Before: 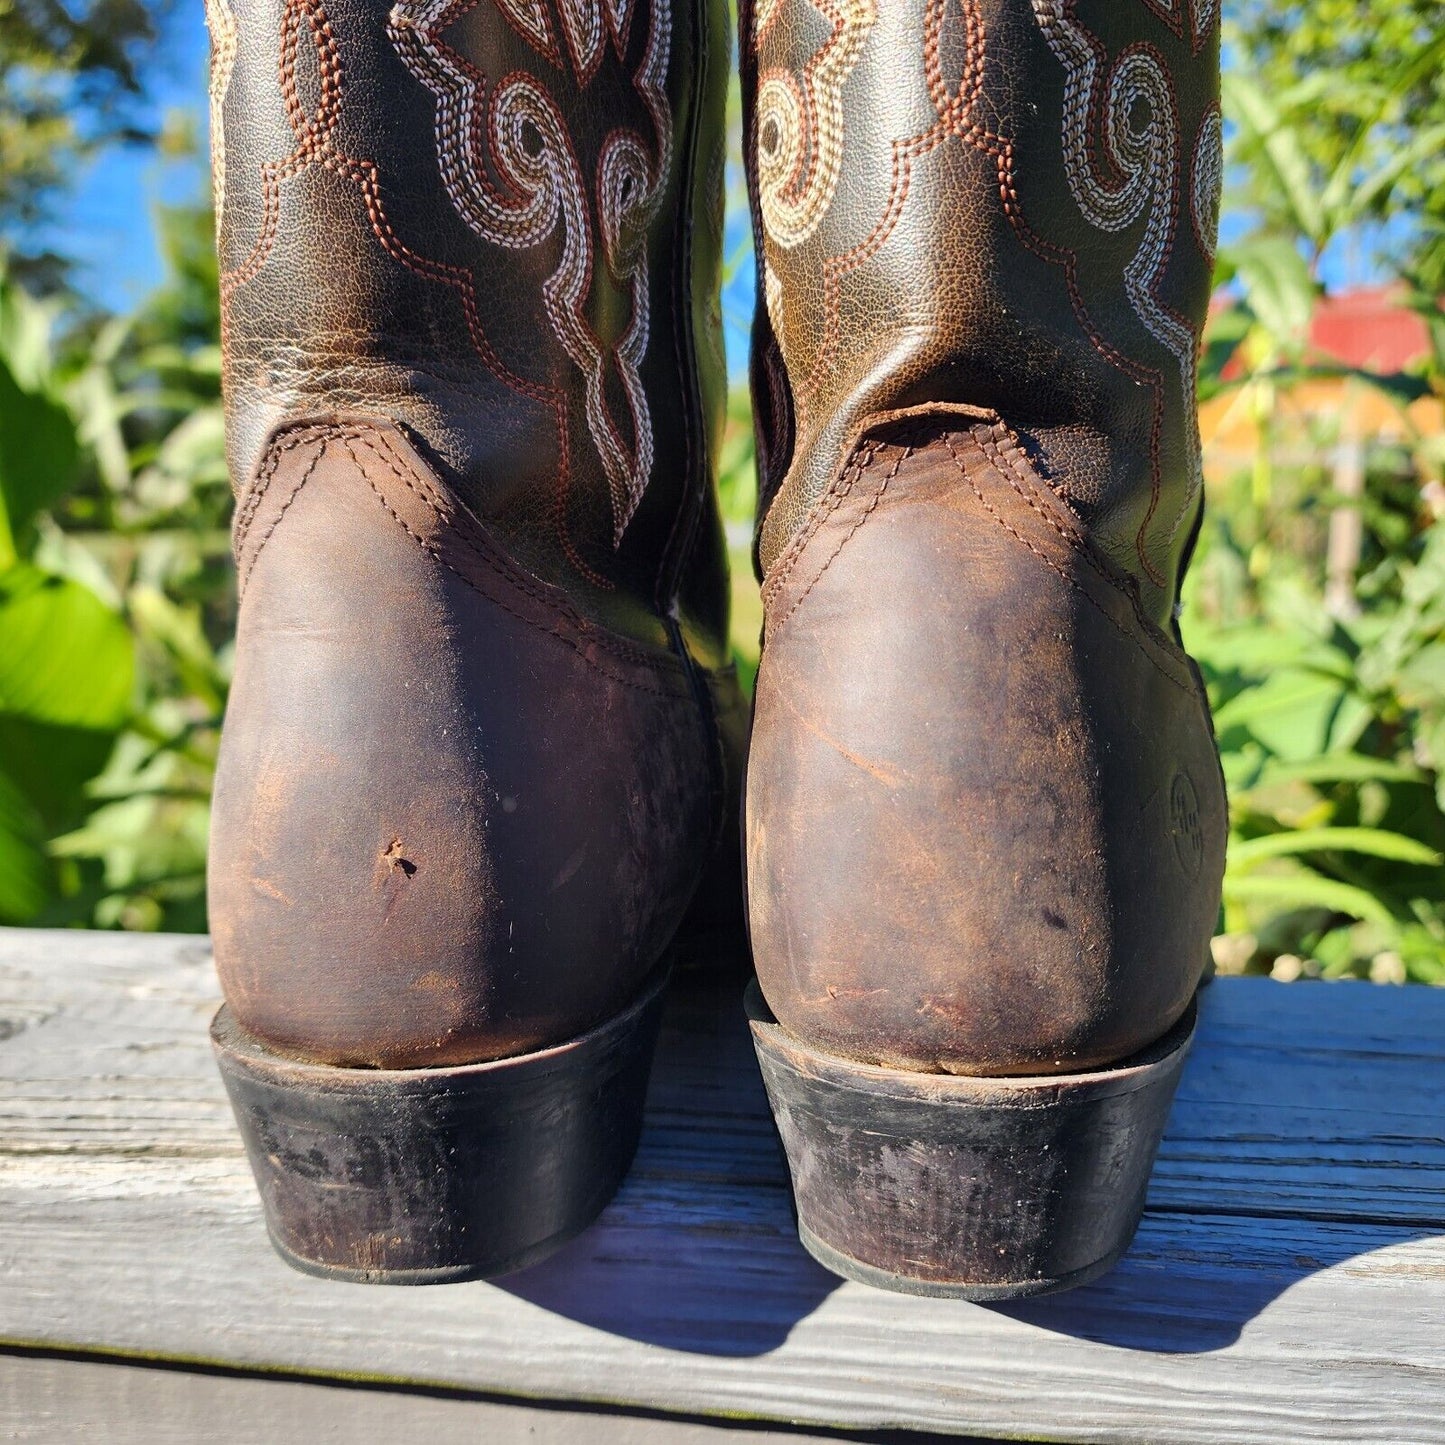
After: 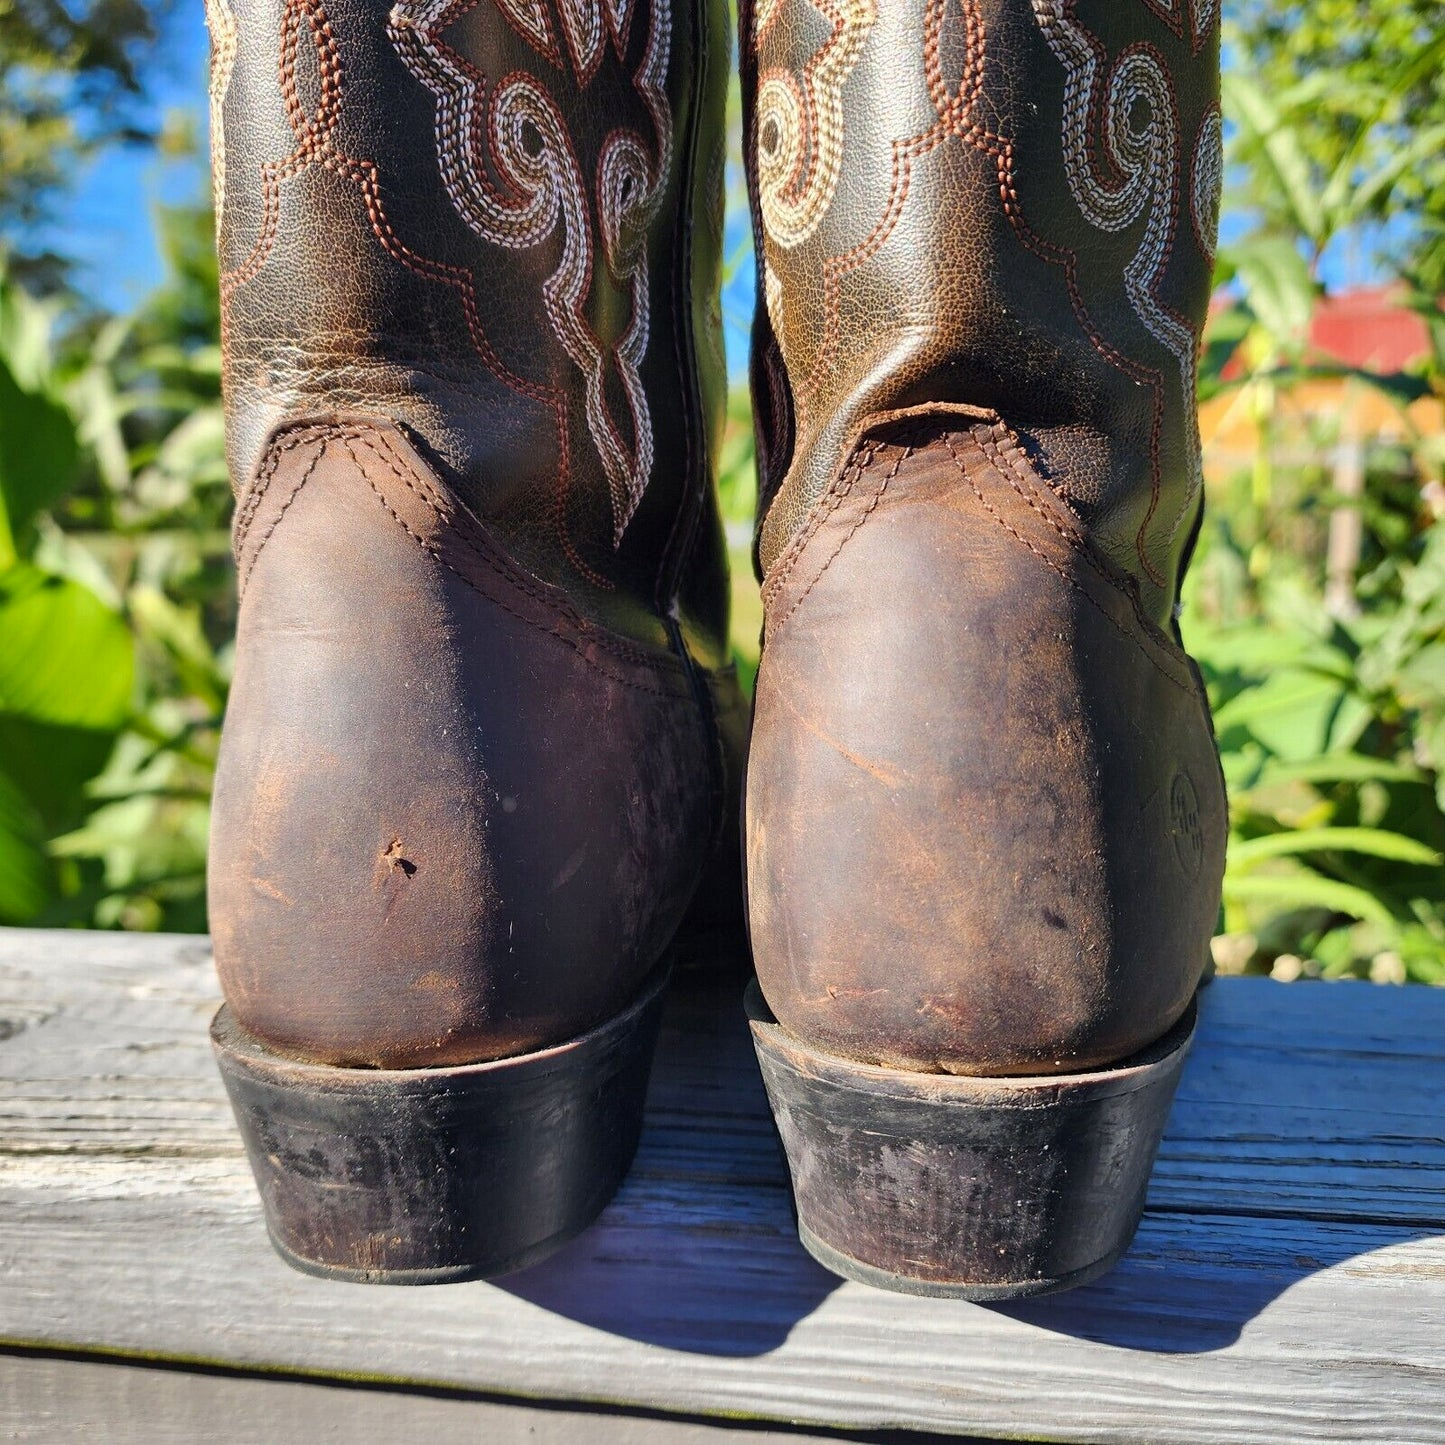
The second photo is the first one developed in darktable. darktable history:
shadows and highlights: shadows 32.44, highlights -46.16, compress 49.98%, soften with gaussian
